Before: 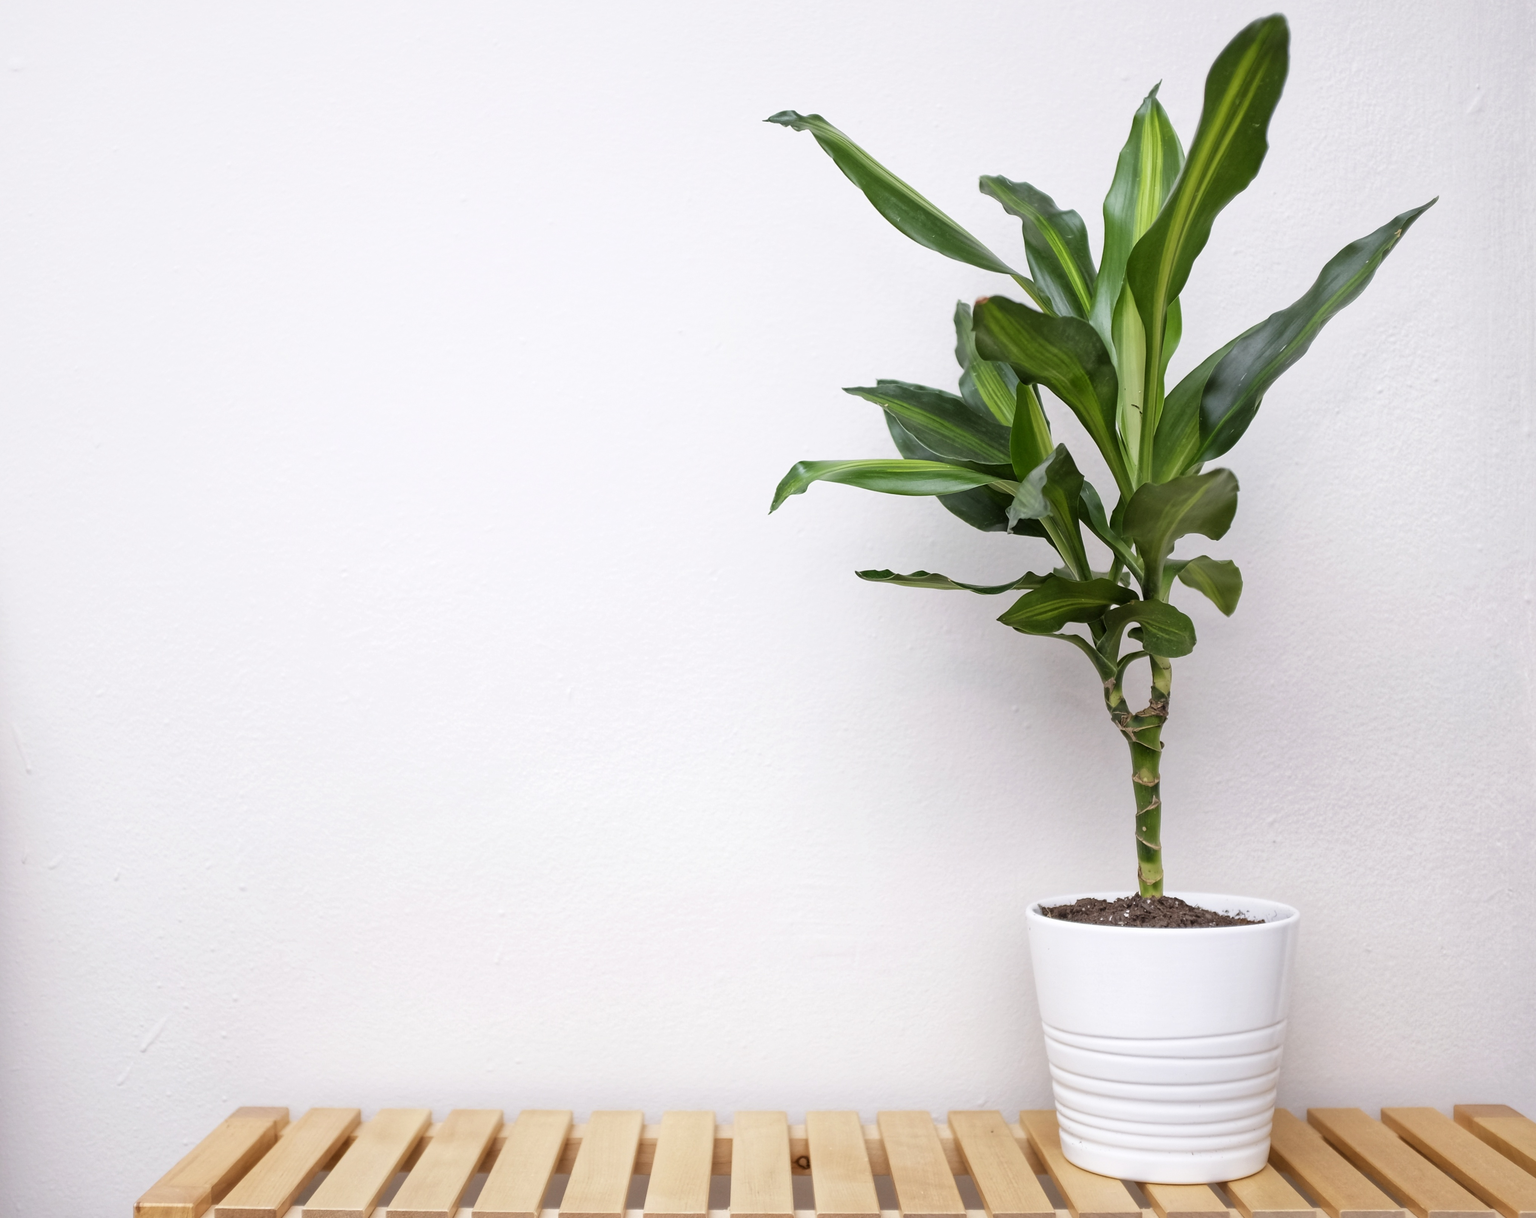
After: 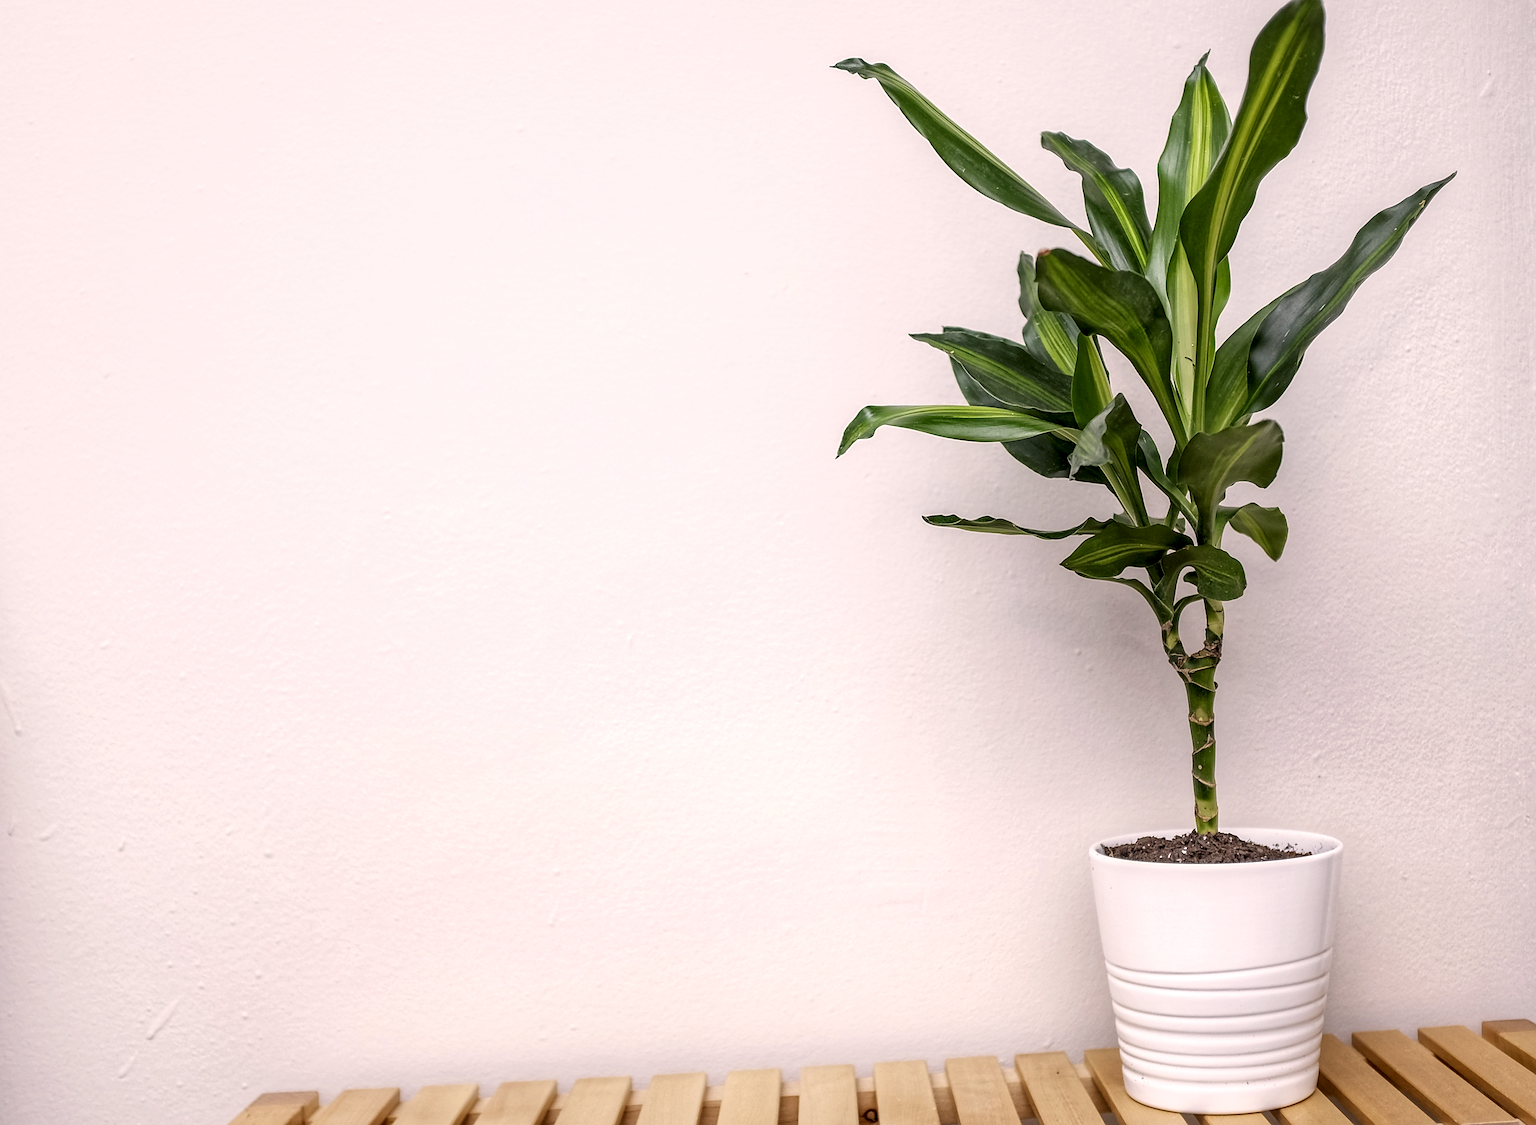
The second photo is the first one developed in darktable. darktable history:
color correction: highlights a* 5.81, highlights b* 4.84
local contrast: highlights 25%, detail 150%
rotate and perspective: rotation -0.013°, lens shift (vertical) -0.027, lens shift (horizontal) 0.178, crop left 0.016, crop right 0.989, crop top 0.082, crop bottom 0.918
sharpen: radius 2.531, amount 0.628
